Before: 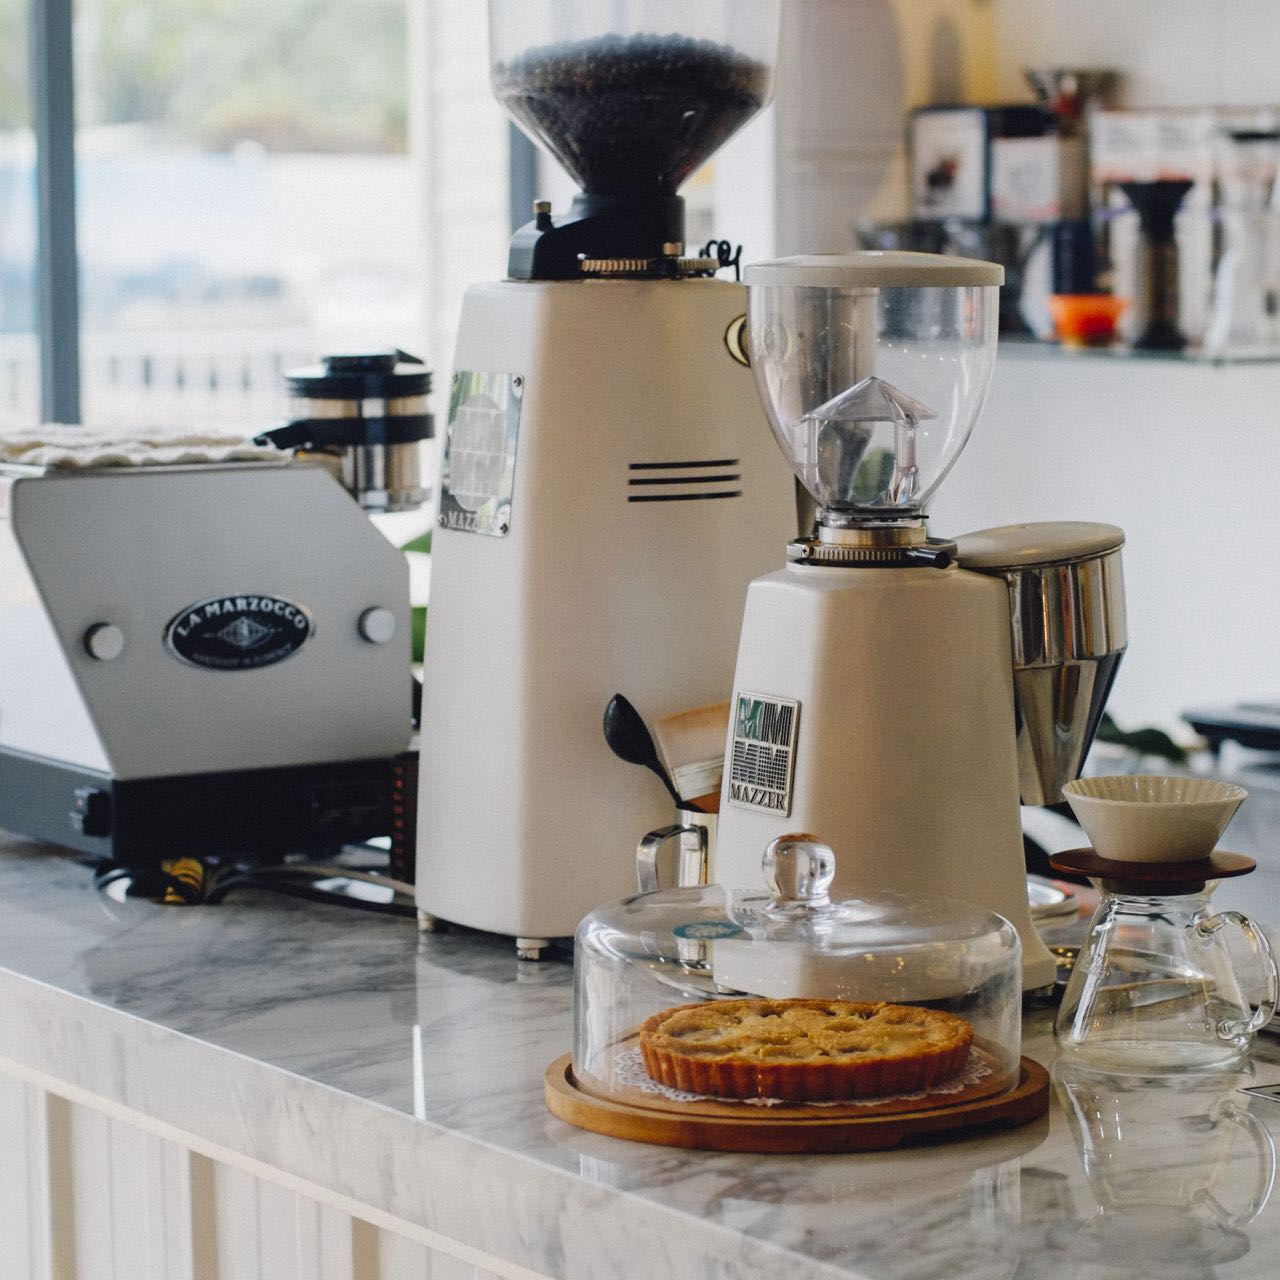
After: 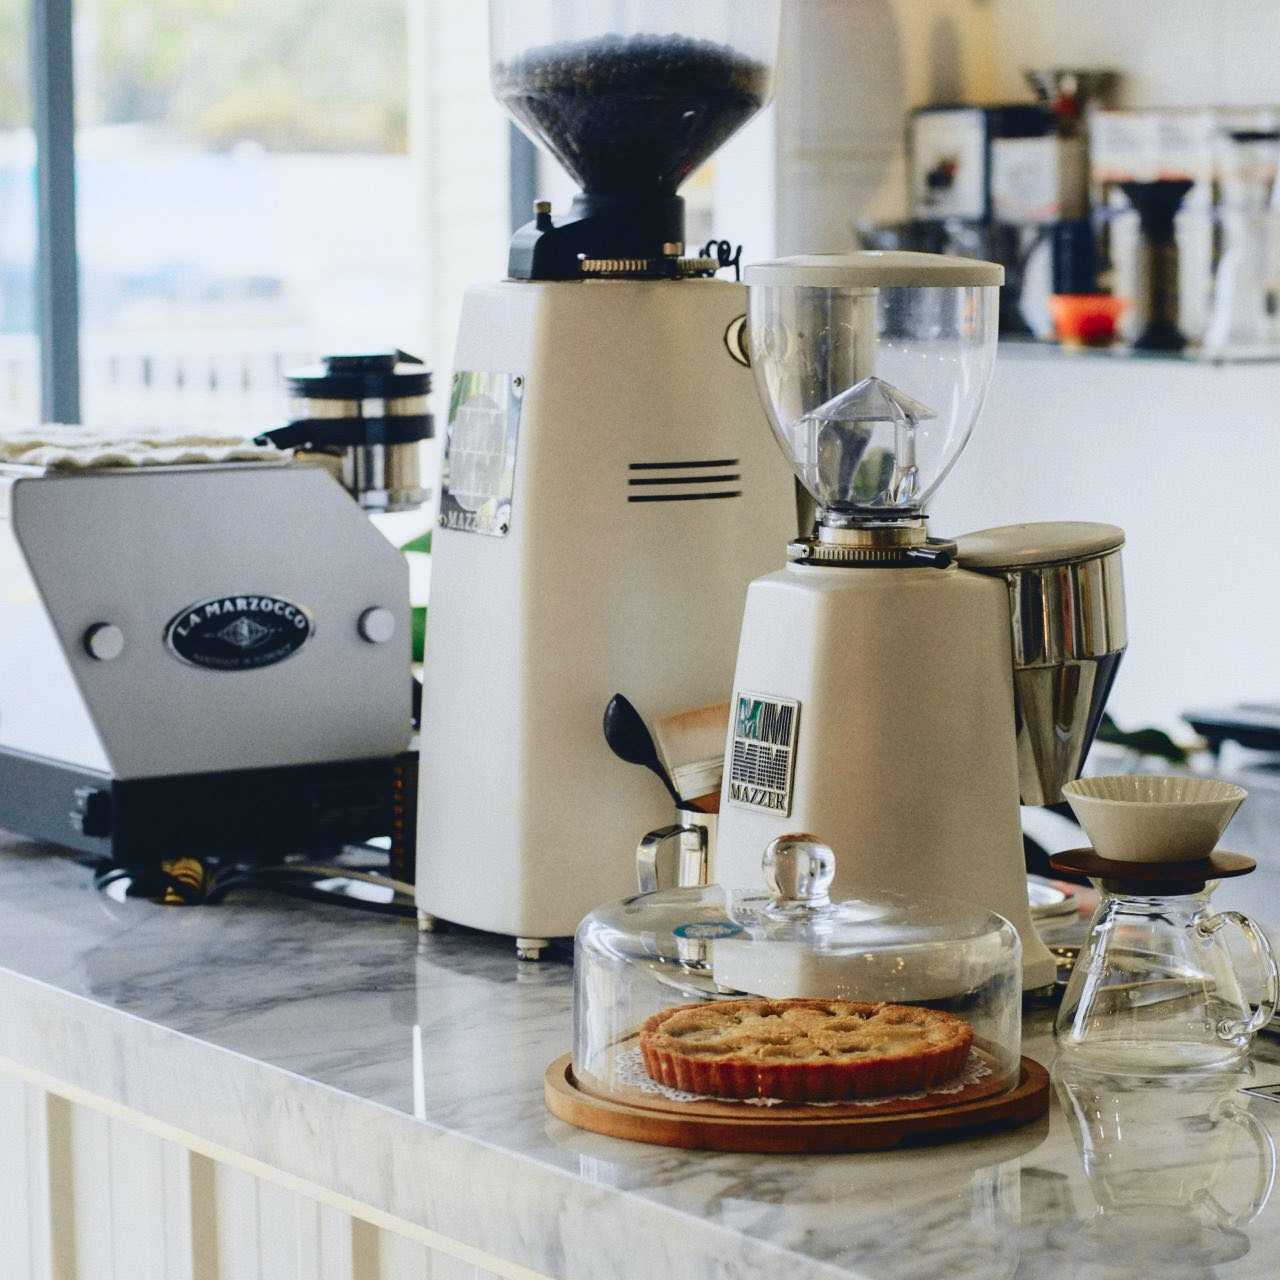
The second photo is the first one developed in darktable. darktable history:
tone curve: curves: ch0 [(0, 0.039) (0.104, 0.103) (0.273, 0.267) (0.448, 0.487) (0.704, 0.761) (0.886, 0.922) (0.994, 0.971)]; ch1 [(0, 0) (0.335, 0.298) (0.446, 0.413) (0.485, 0.487) (0.515, 0.503) (0.566, 0.563) (0.641, 0.655) (1, 1)]; ch2 [(0, 0) (0.314, 0.301) (0.421, 0.411) (0.502, 0.494) (0.528, 0.54) (0.557, 0.559) (0.612, 0.605) (0.722, 0.686) (1, 1)], color space Lab, independent channels, preserve colors none
